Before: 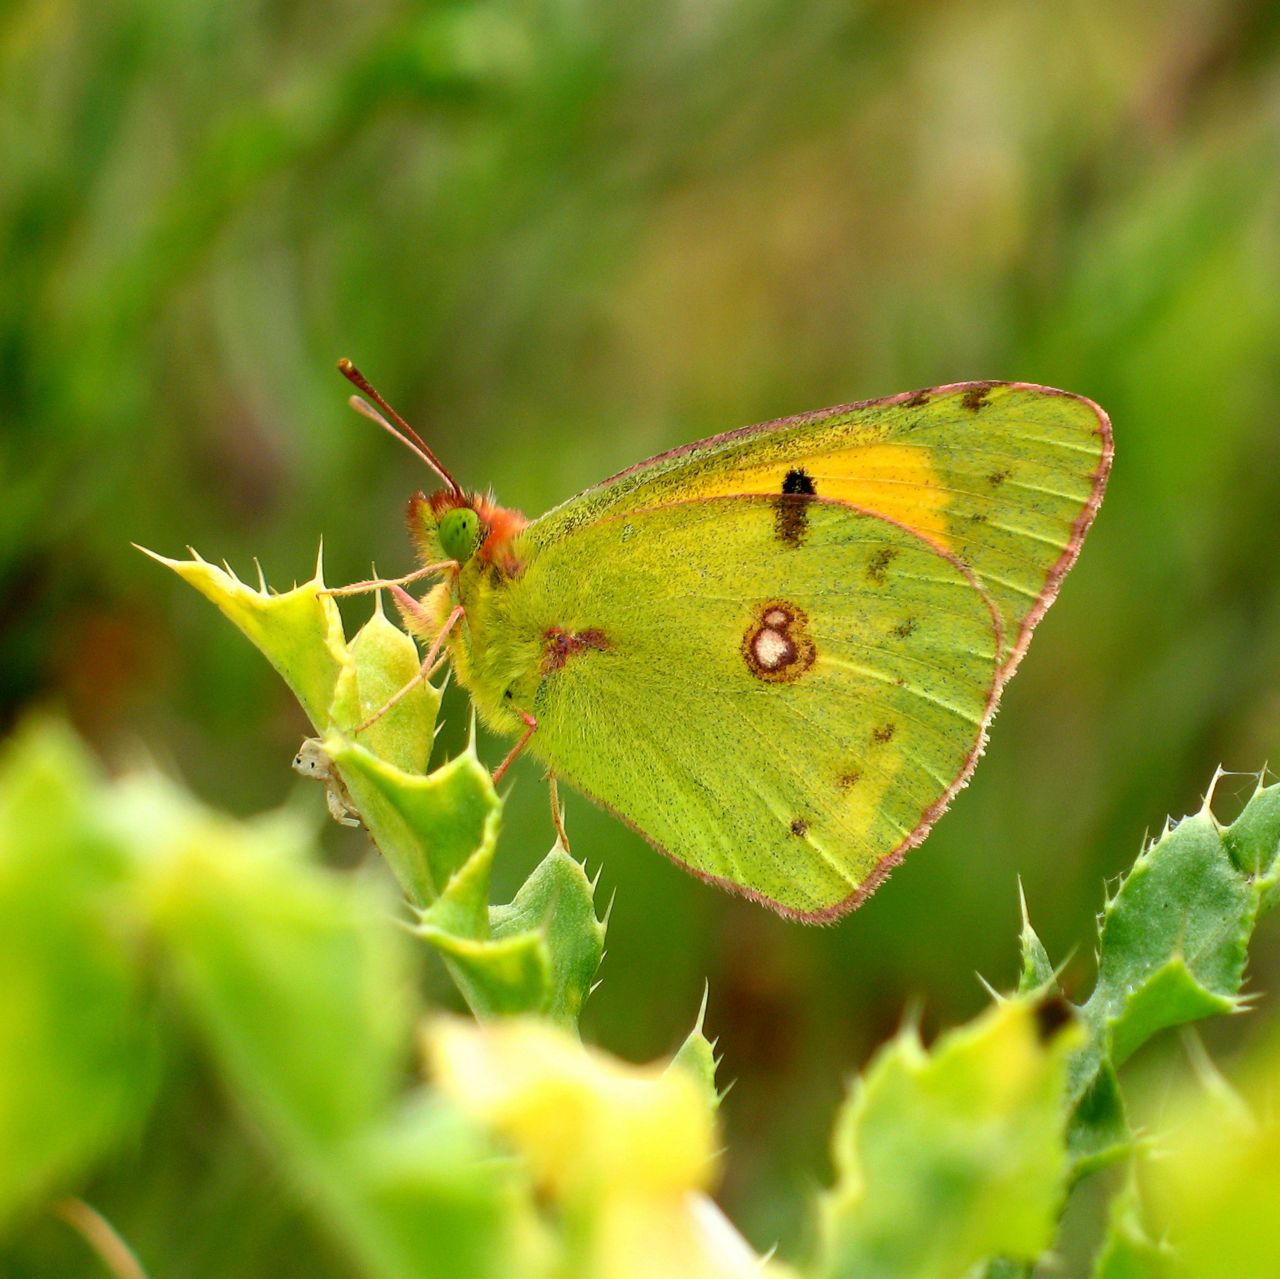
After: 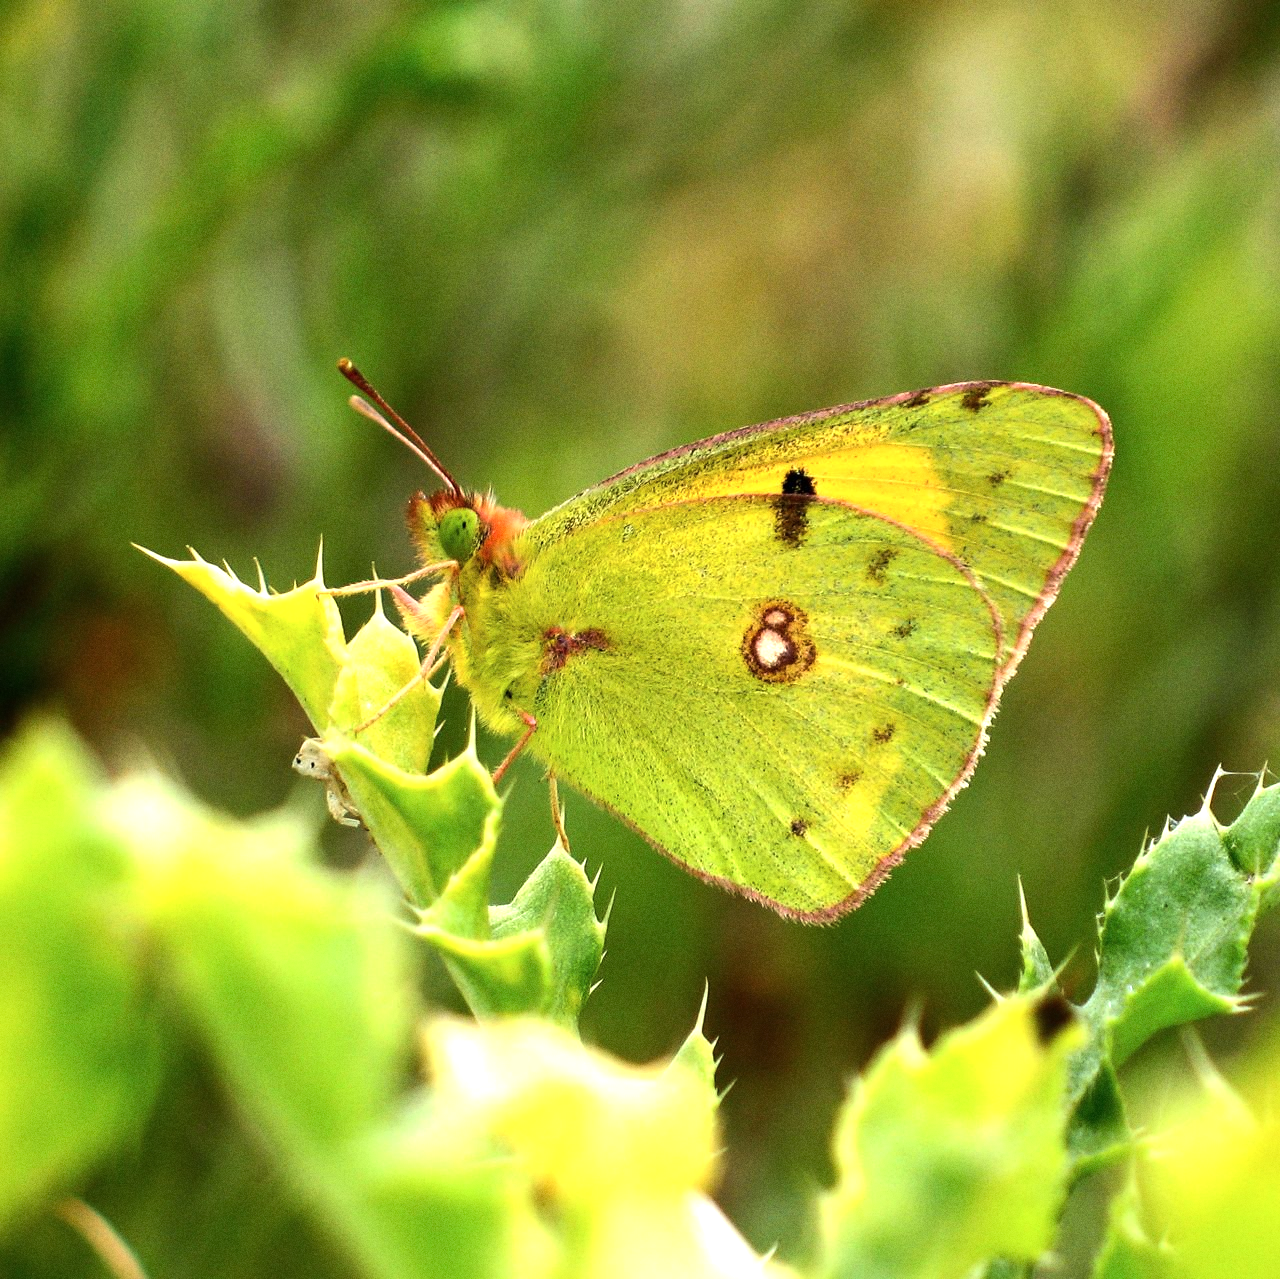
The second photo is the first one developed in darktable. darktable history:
grain: coarseness 0.09 ISO
tone equalizer: -8 EV -0.75 EV, -7 EV -0.7 EV, -6 EV -0.6 EV, -5 EV -0.4 EV, -3 EV 0.4 EV, -2 EV 0.6 EV, -1 EV 0.7 EV, +0 EV 0.75 EV, edges refinement/feathering 500, mask exposure compensation -1.57 EV, preserve details no
contrast brightness saturation: saturation -0.05
